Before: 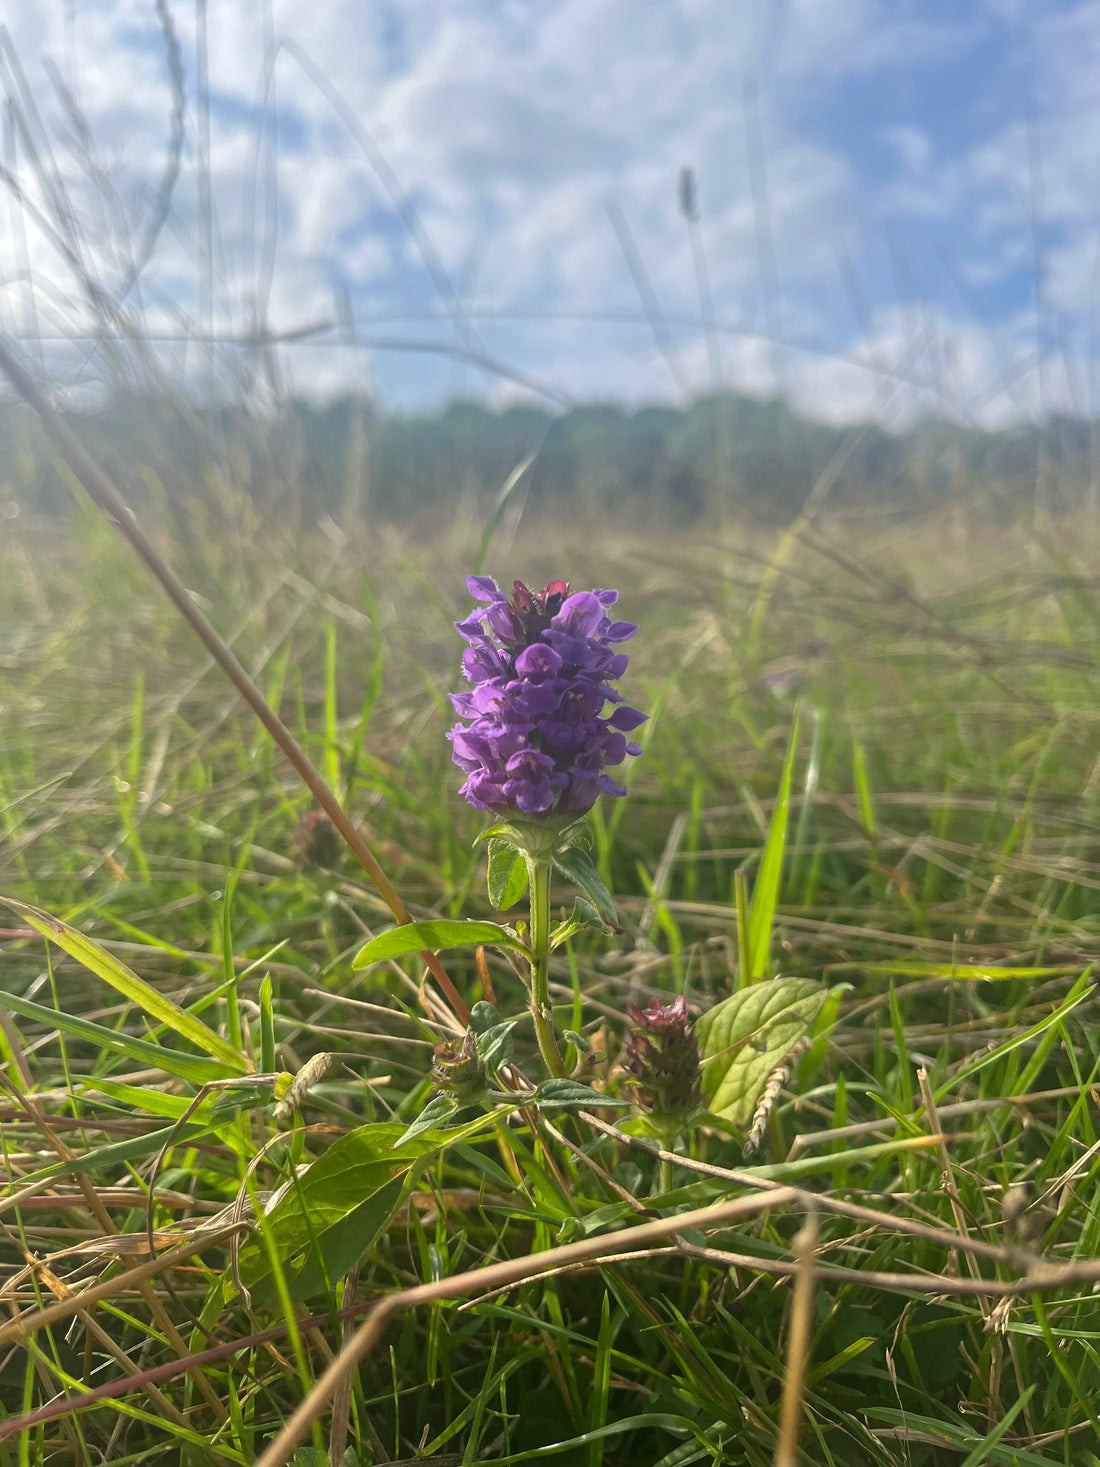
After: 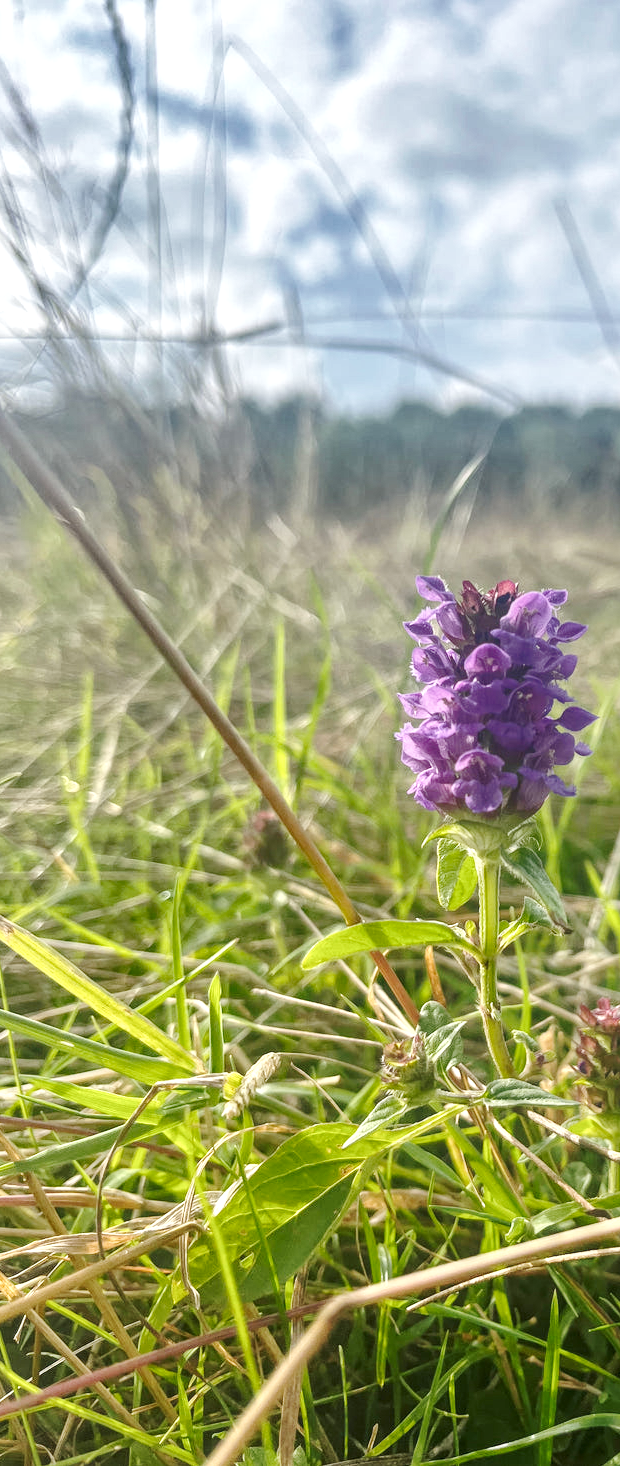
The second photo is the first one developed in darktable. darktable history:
exposure: compensate highlight preservation false
local contrast: on, module defaults
base curve: curves: ch0 [(0, 0) (0.025, 0.046) (0.112, 0.277) (0.467, 0.74) (0.814, 0.929) (1, 0.942)], preserve colors none
crop: left 4.686%, right 38.913%
shadows and highlights: radius 172.38, shadows 26.18, white point adjustment 2.97, highlights -68.62, soften with gaussian
